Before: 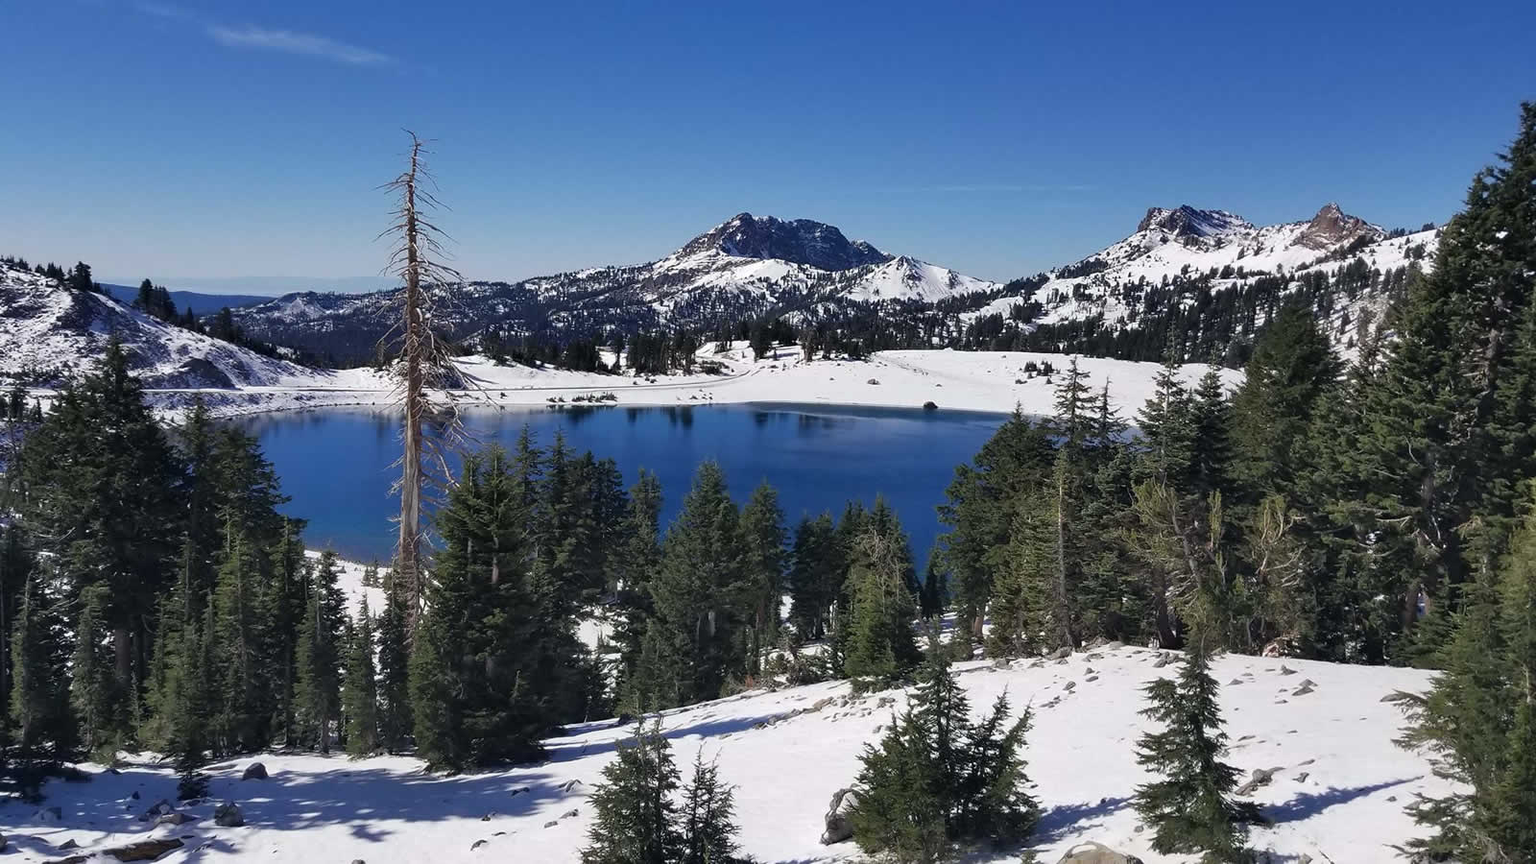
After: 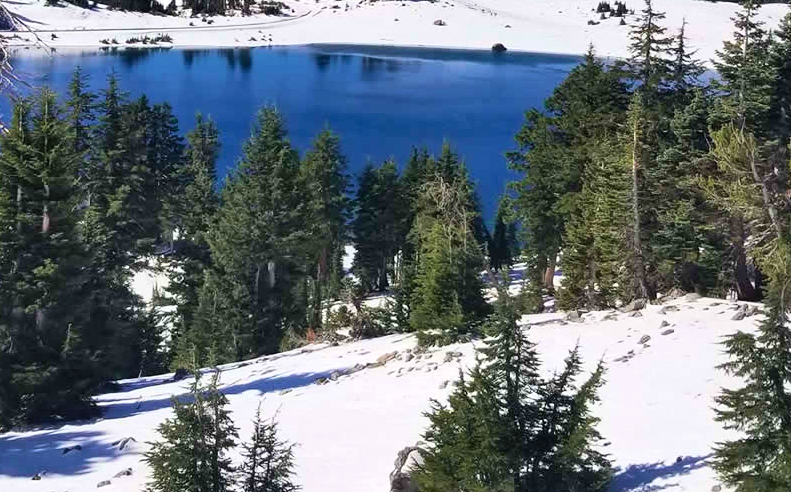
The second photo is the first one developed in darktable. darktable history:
crop: left 29.396%, top 41.763%, right 21.108%, bottom 3.479%
velvia: strength 39.07%
local contrast: highlights 101%, shadows 98%, detail 119%, midtone range 0.2
contrast brightness saturation: contrast 0.204, brightness 0.16, saturation 0.227
shadows and highlights: soften with gaussian
